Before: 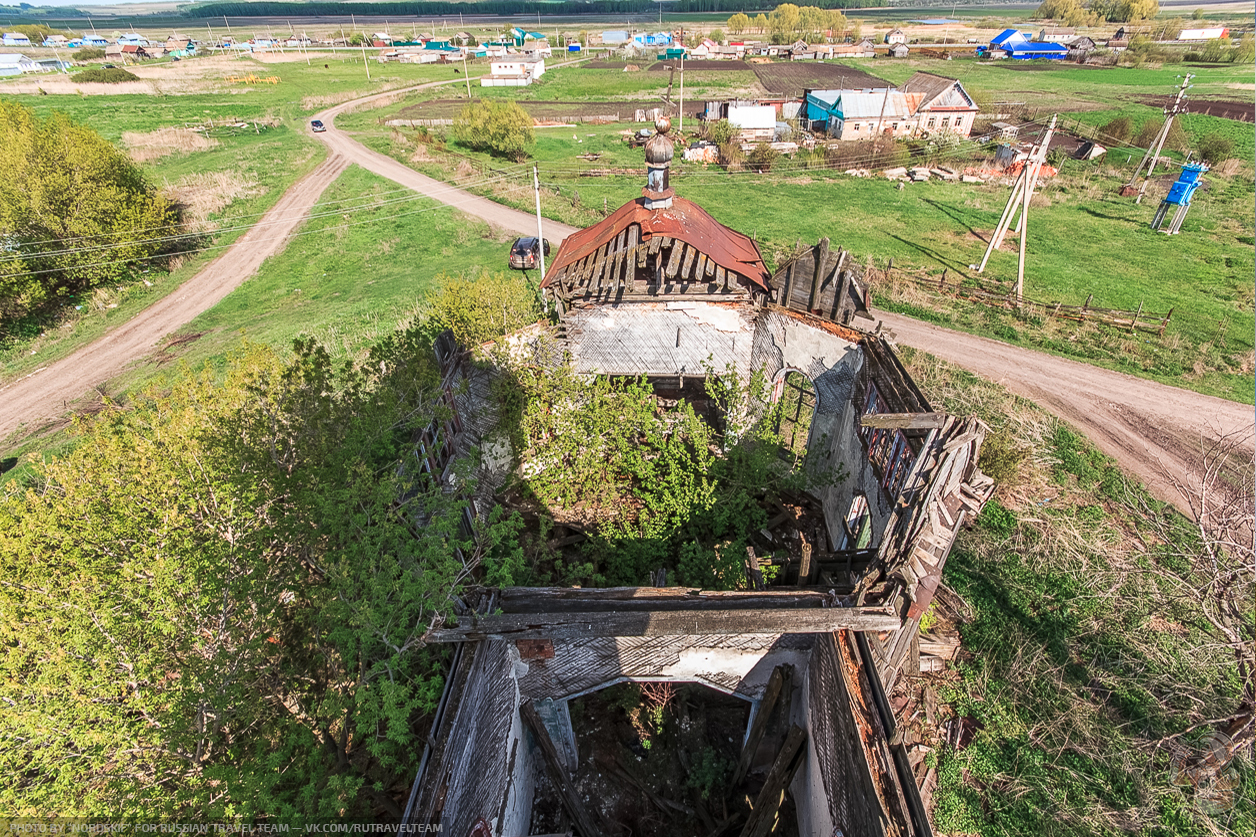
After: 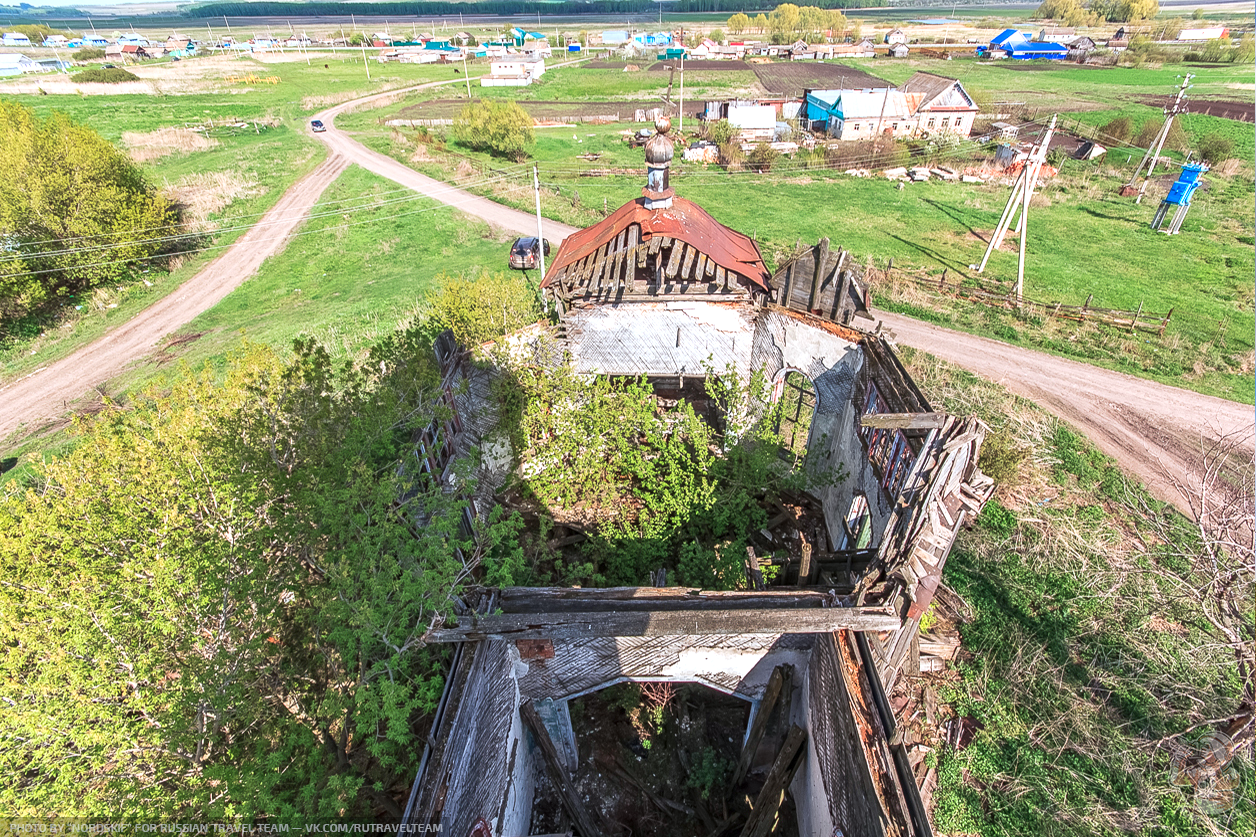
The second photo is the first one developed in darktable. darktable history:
white balance: red 0.967, blue 1.049
levels: levels [0, 0.435, 0.917]
